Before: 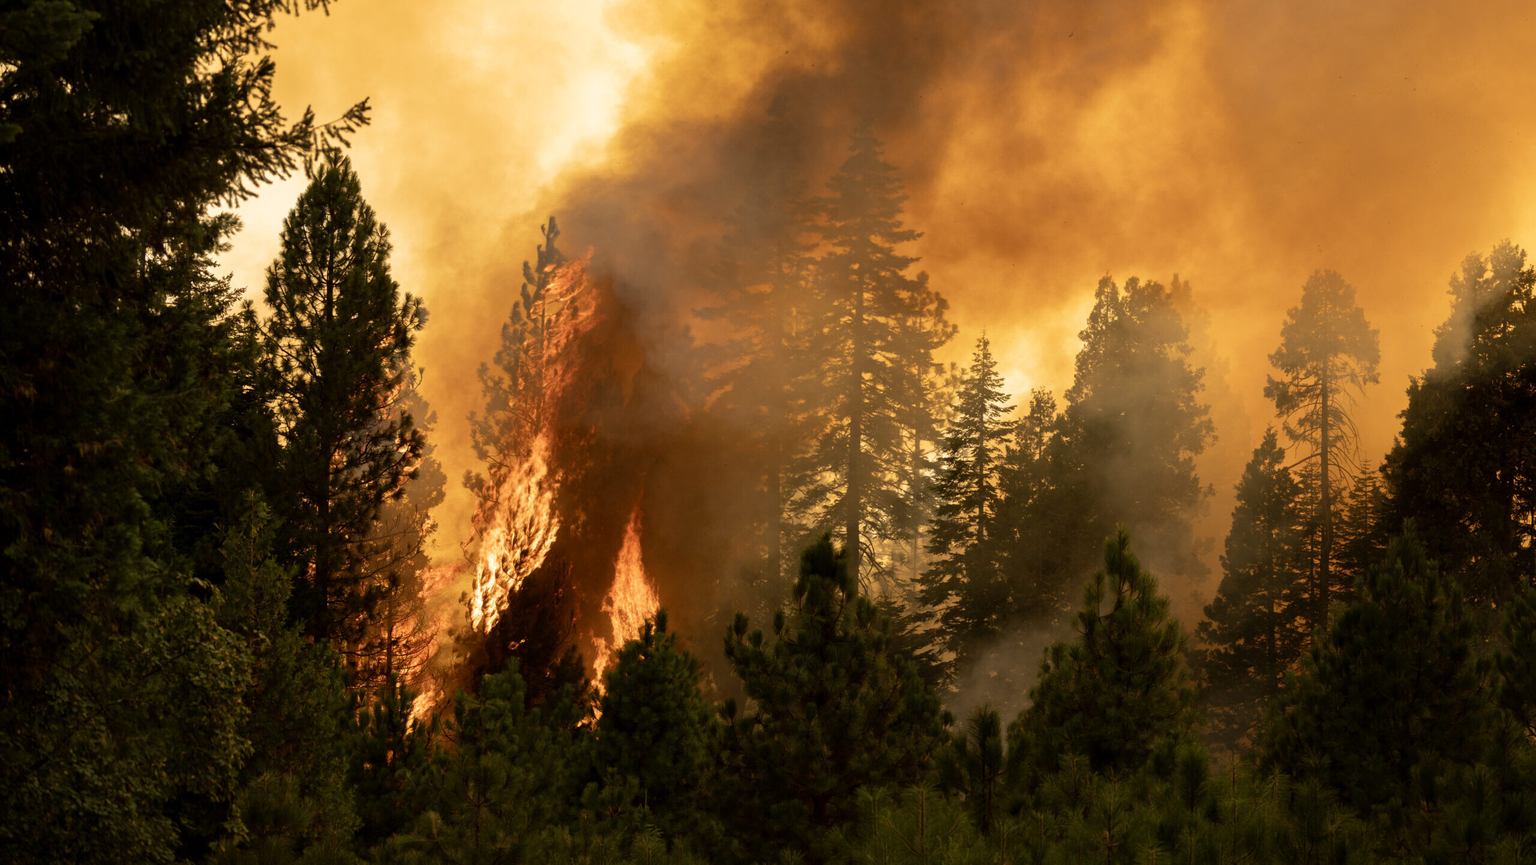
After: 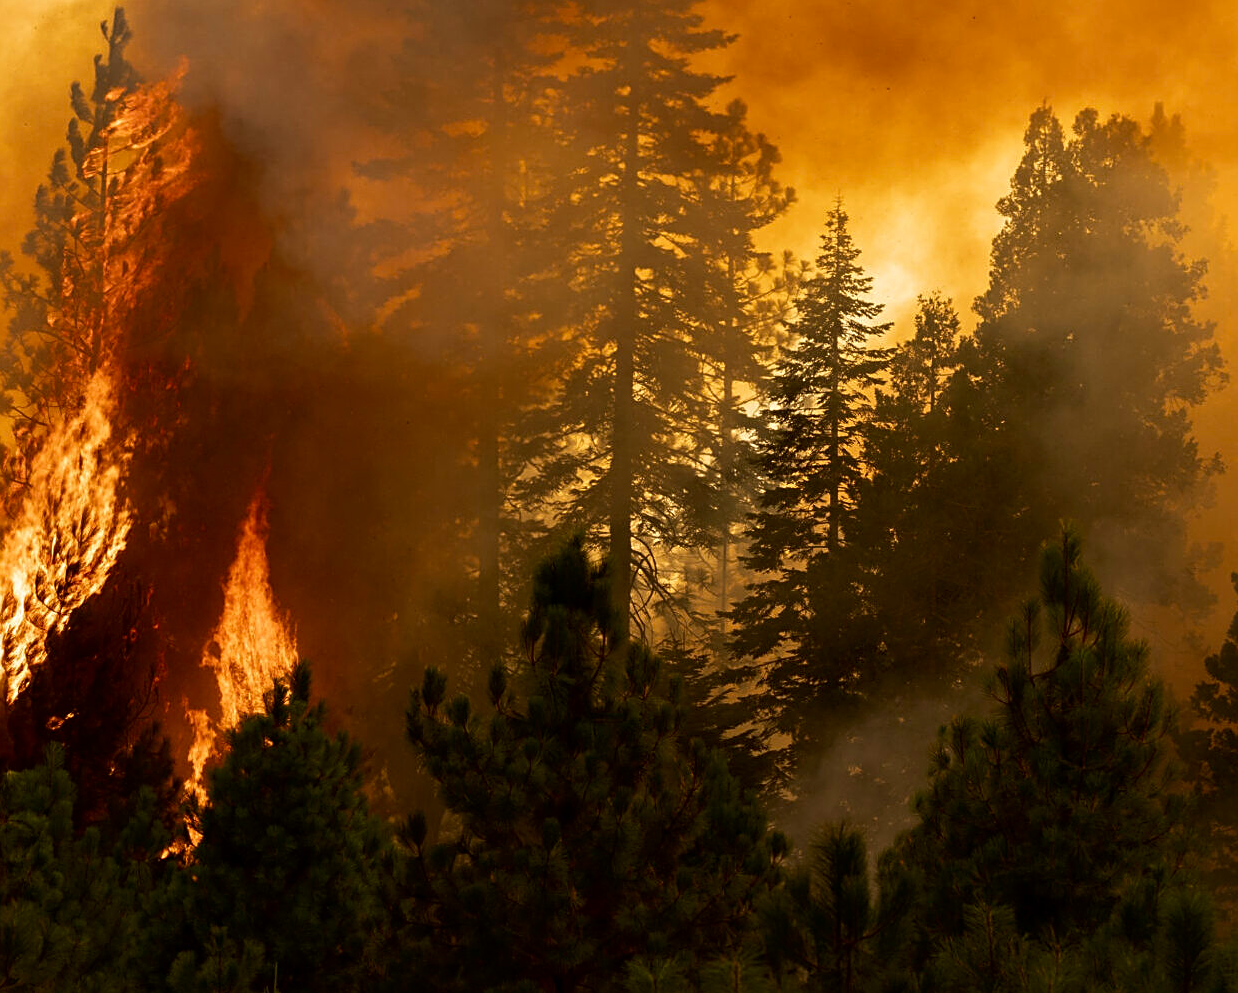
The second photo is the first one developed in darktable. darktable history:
crop: left 31.321%, top 24.53%, right 20.292%, bottom 6.571%
sharpen: on, module defaults
contrast brightness saturation: brightness -0.094
